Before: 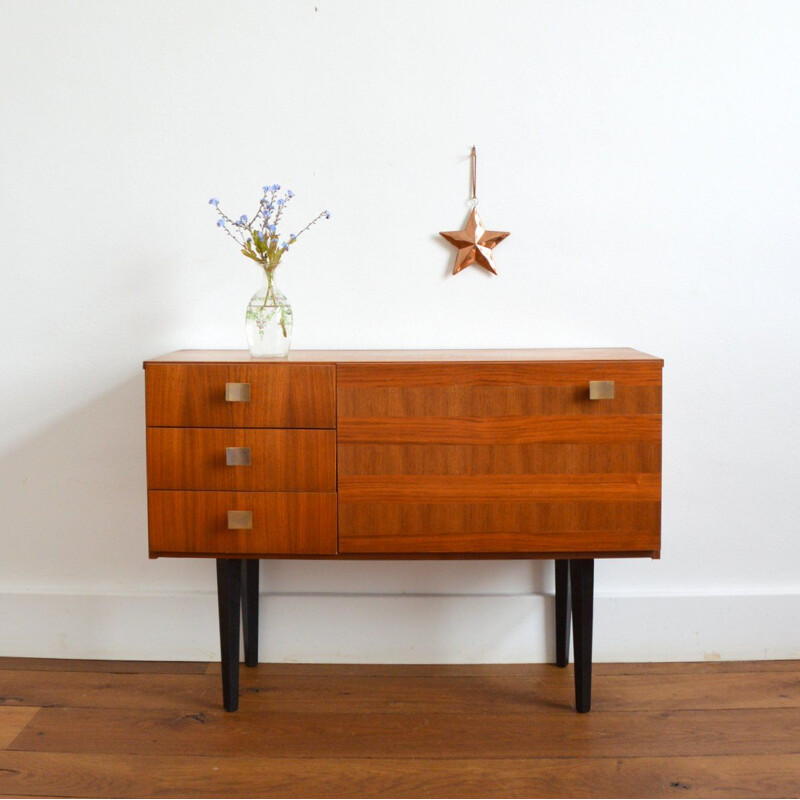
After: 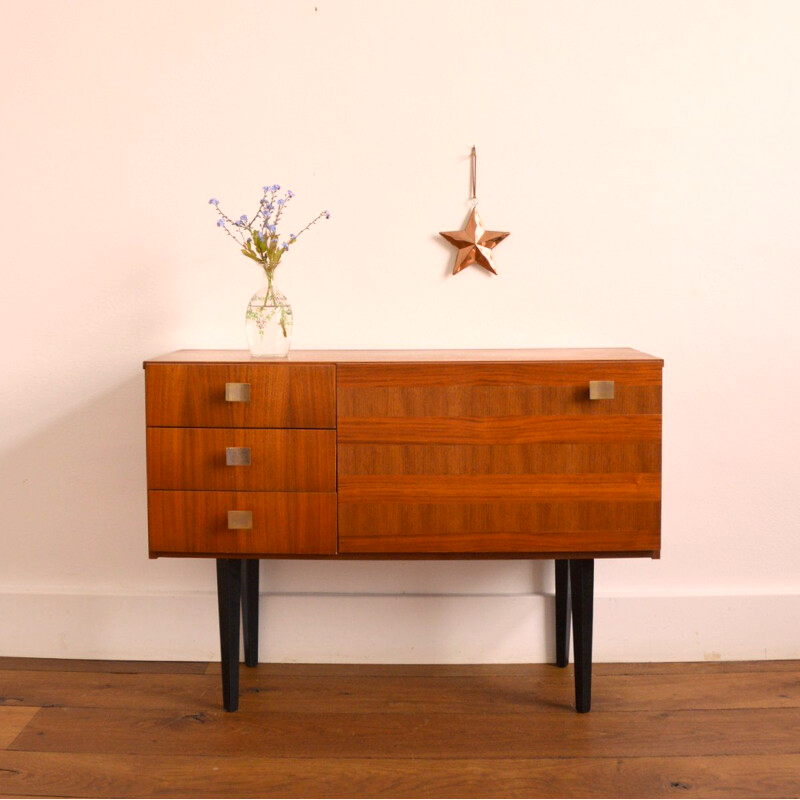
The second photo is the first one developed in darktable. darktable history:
tone equalizer: on, module defaults
color zones: curves: ch0 [(0.25, 0.5) (0.428, 0.473) (0.75, 0.5)]; ch1 [(0.243, 0.479) (0.398, 0.452) (0.75, 0.5)]
color correction: highlights a* 11.28, highlights b* 12.36
